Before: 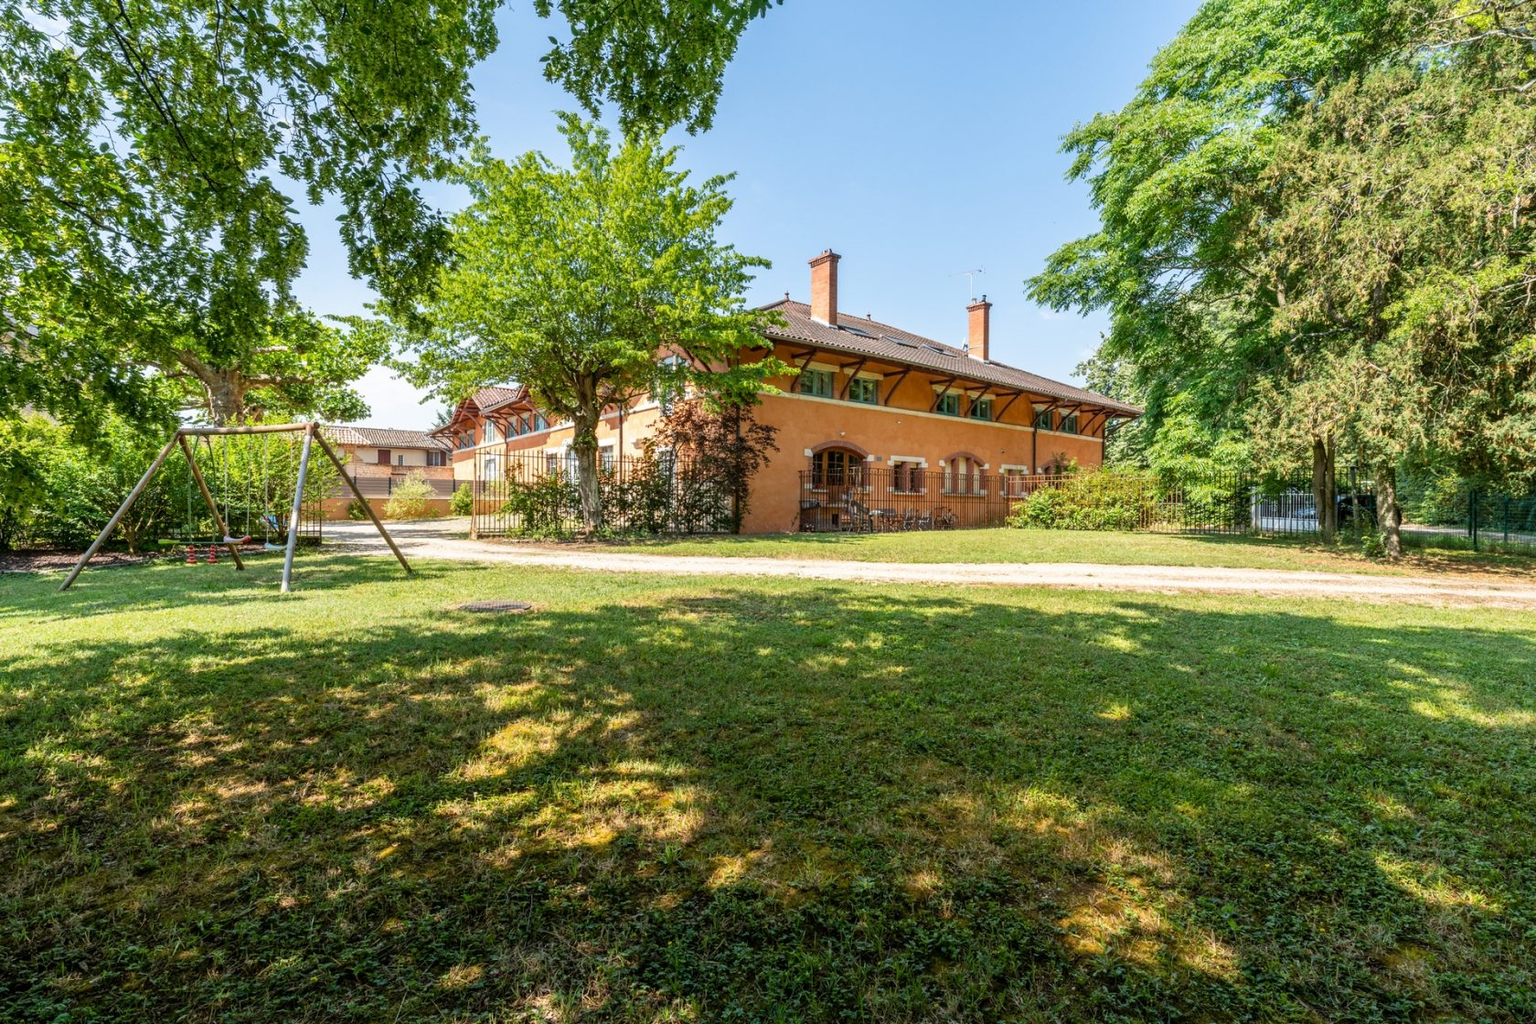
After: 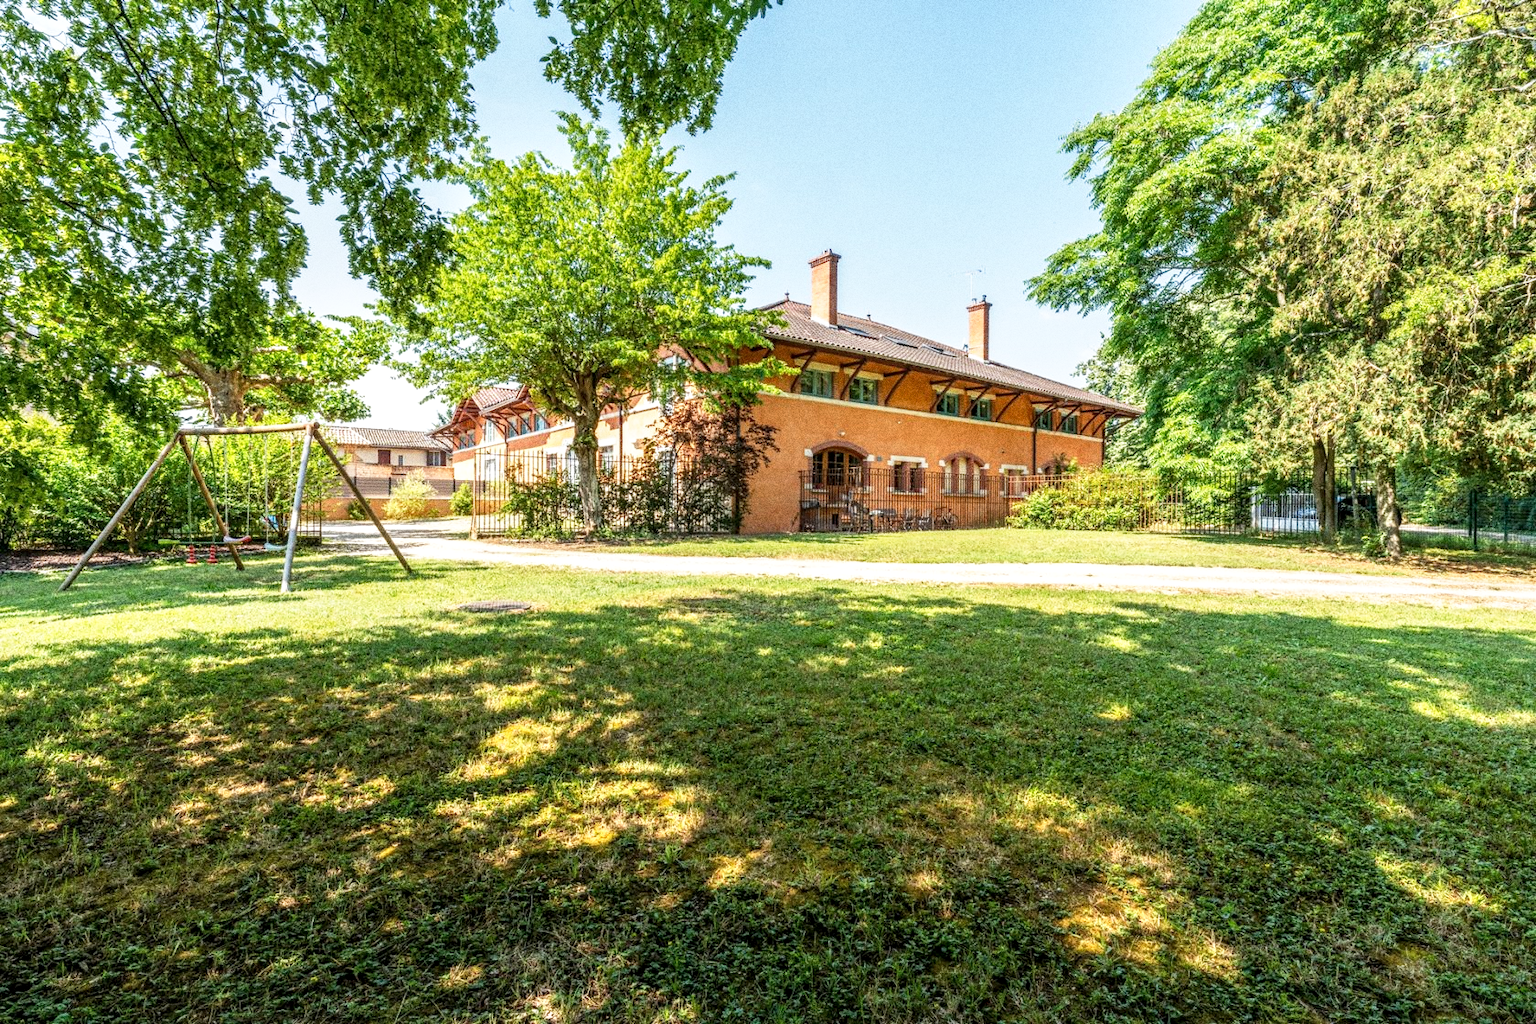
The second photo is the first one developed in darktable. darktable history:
local contrast: on, module defaults
base curve: curves: ch0 [(0, 0) (0.579, 0.807) (1, 1)], preserve colors none
grain: coarseness 0.09 ISO, strength 40%
